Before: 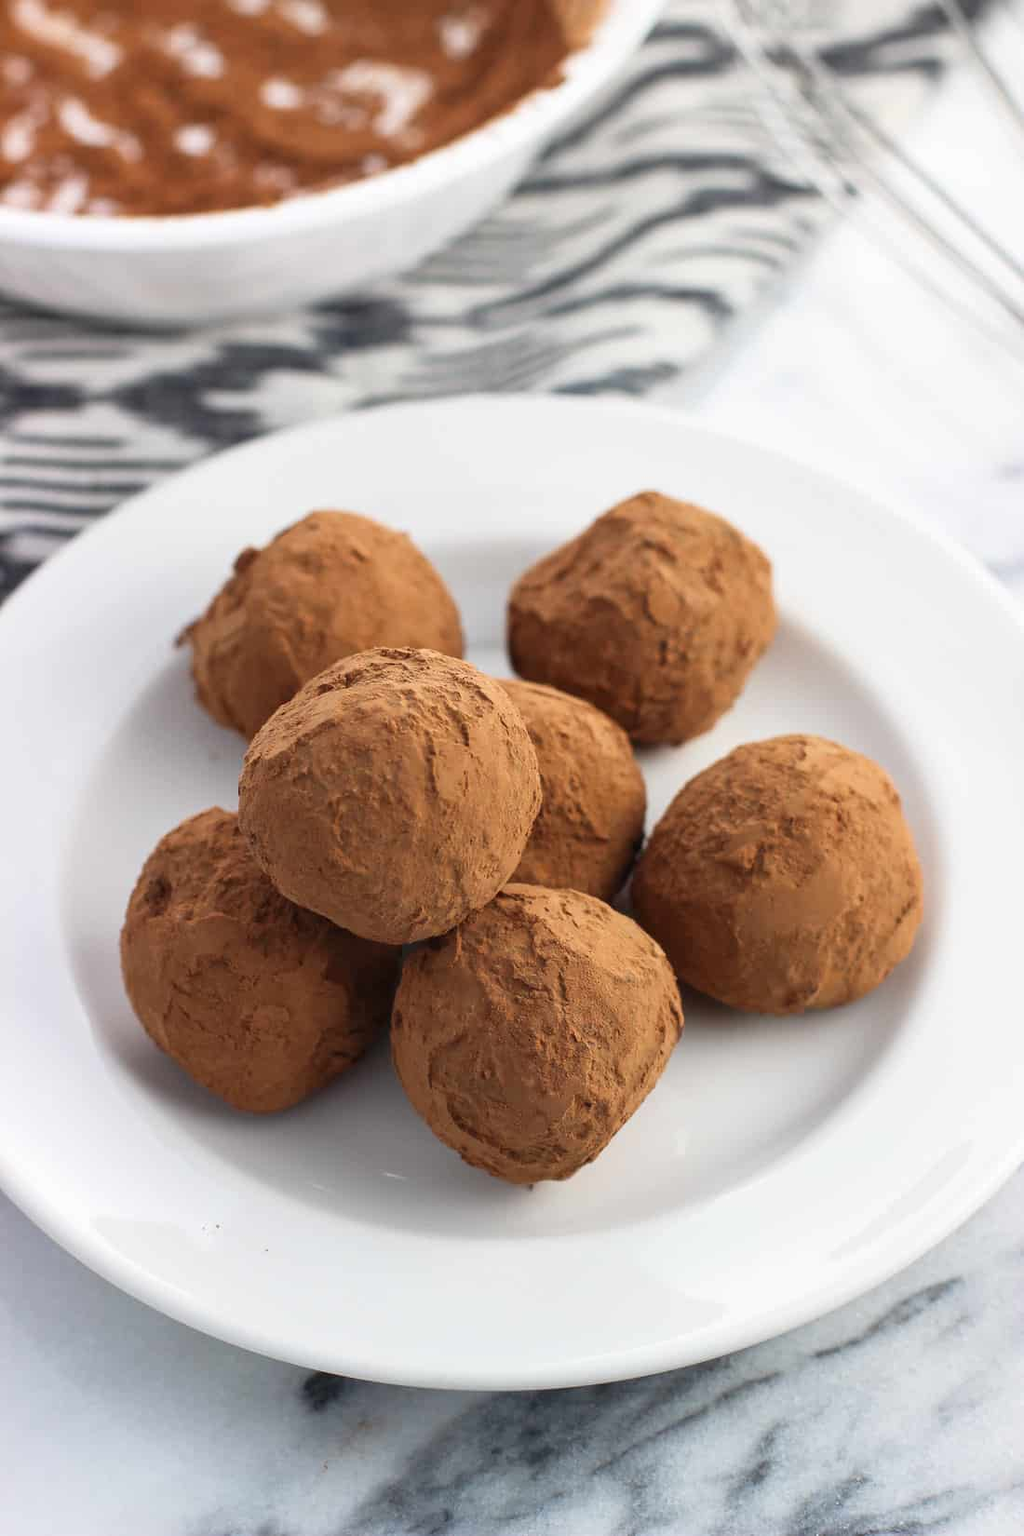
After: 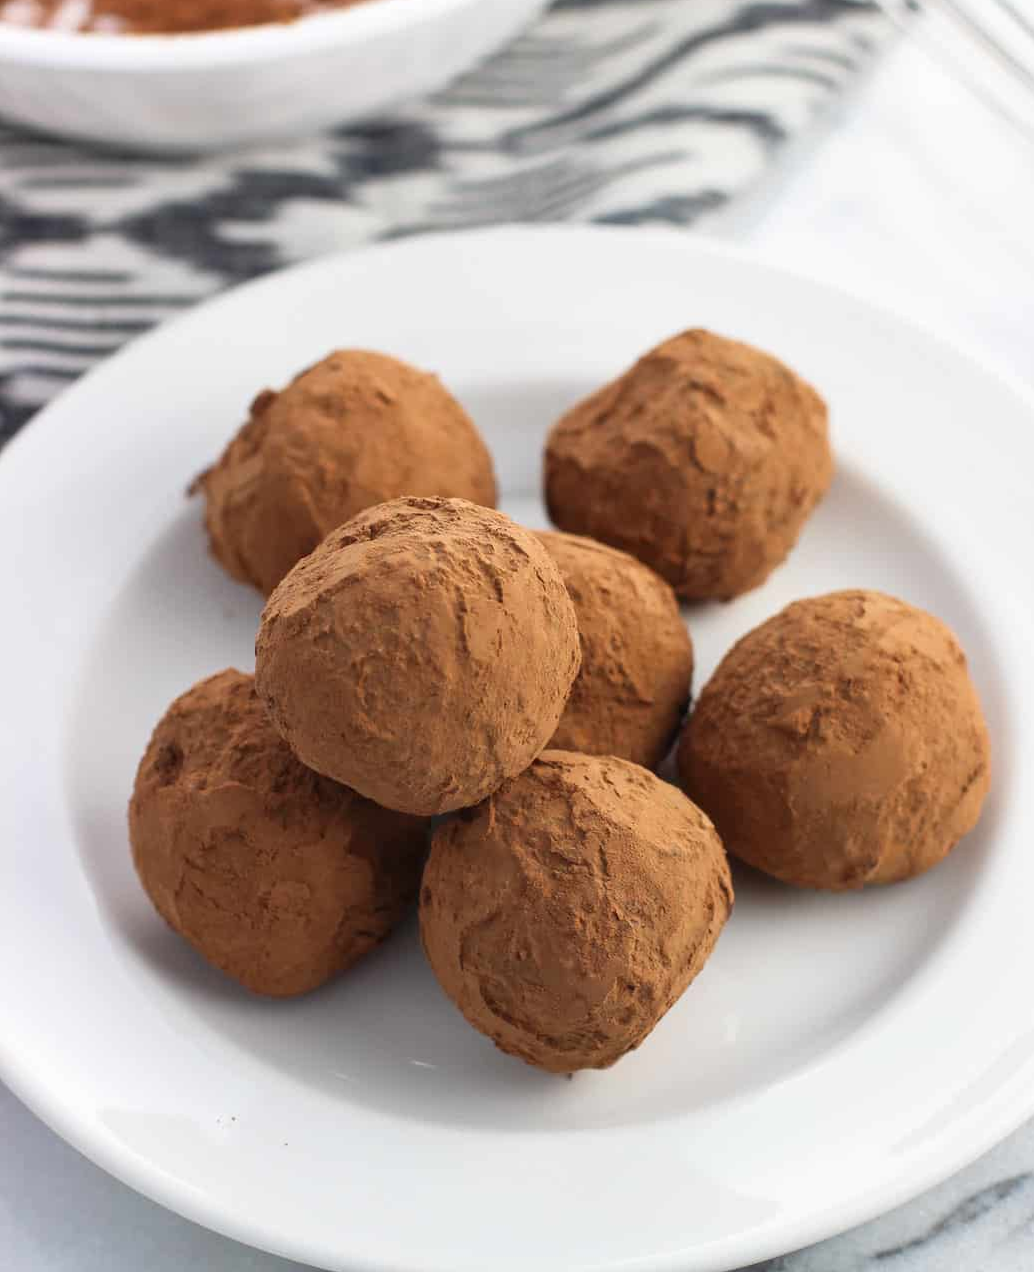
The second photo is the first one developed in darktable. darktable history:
crop and rotate: angle 0.072°, top 11.994%, right 5.776%, bottom 10.717%
